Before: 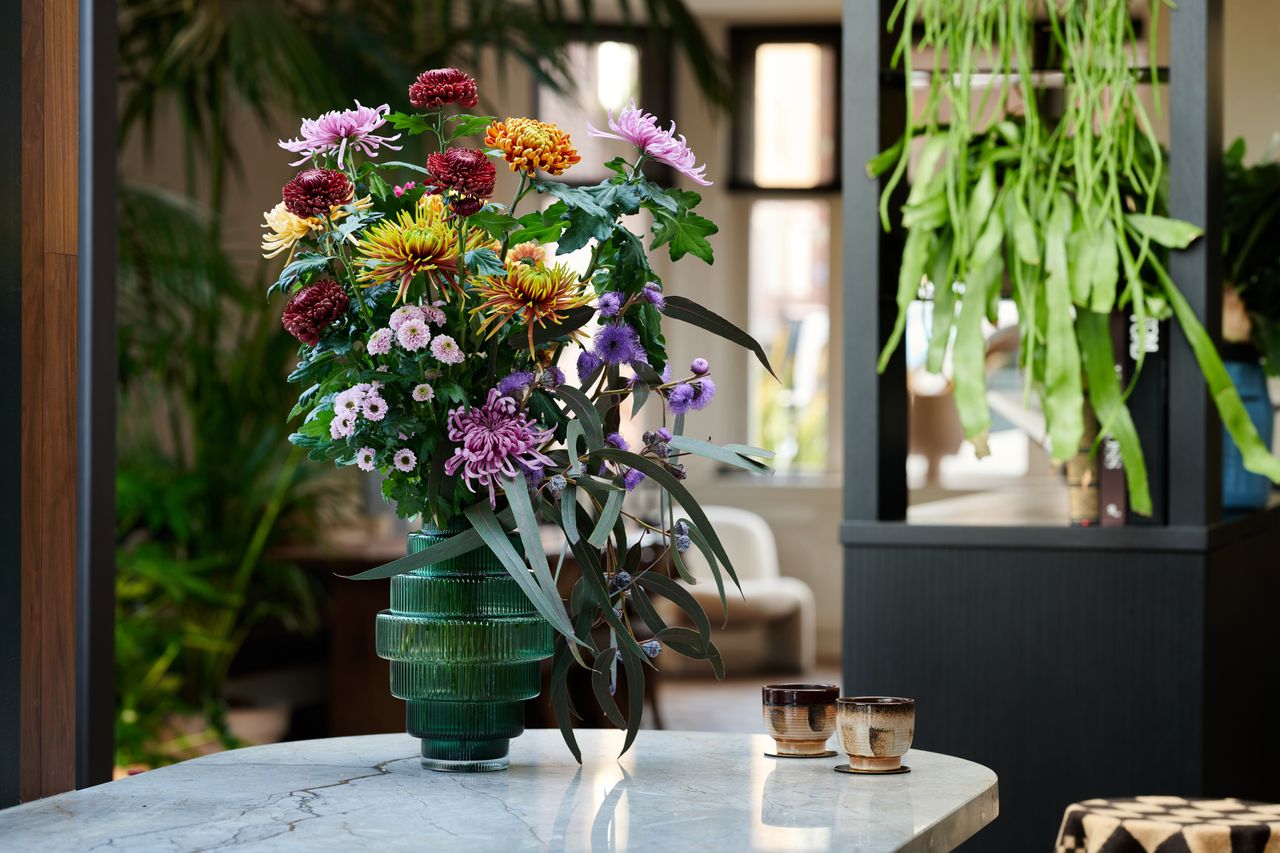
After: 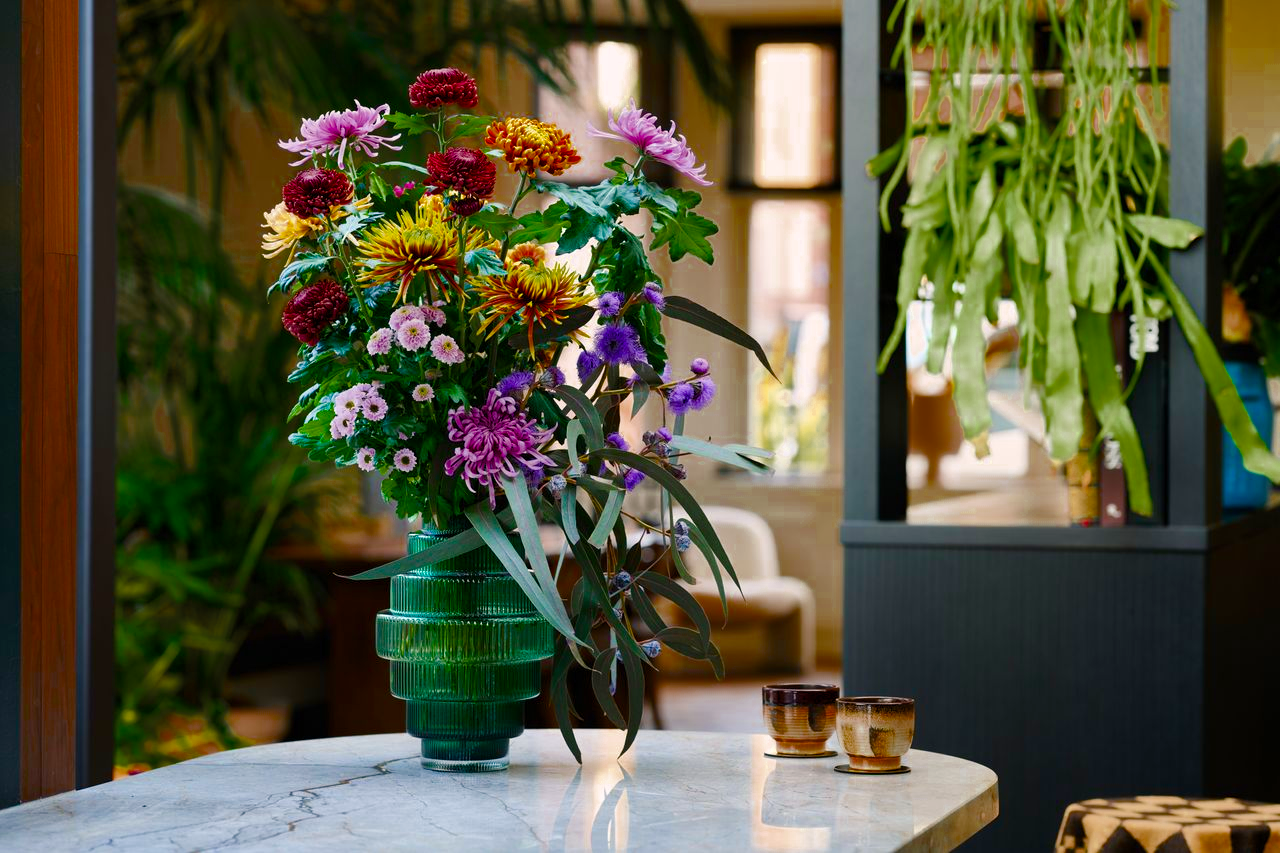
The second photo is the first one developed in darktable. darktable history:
color balance rgb: shadows lift › hue 85.8°, highlights gain › chroma 0.995%, highlights gain › hue 25.25°, perceptual saturation grading › global saturation 40.384%, perceptual saturation grading › highlights -25.511%, perceptual saturation grading › mid-tones 35.324%, perceptual saturation grading › shadows 34.707%, global vibrance 20%
color zones: curves: ch0 [(0.11, 0.396) (0.195, 0.36) (0.25, 0.5) (0.303, 0.412) (0.357, 0.544) (0.75, 0.5) (0.967, 0.328)]; ch1 [(0, 0.468) (0.112, 0.512) (0.202, 0.6) (0.25, 0.5) (0.307, 0.352) (0.357, 0.544) (0.75, 0.5) (0.963, 0.524)]
